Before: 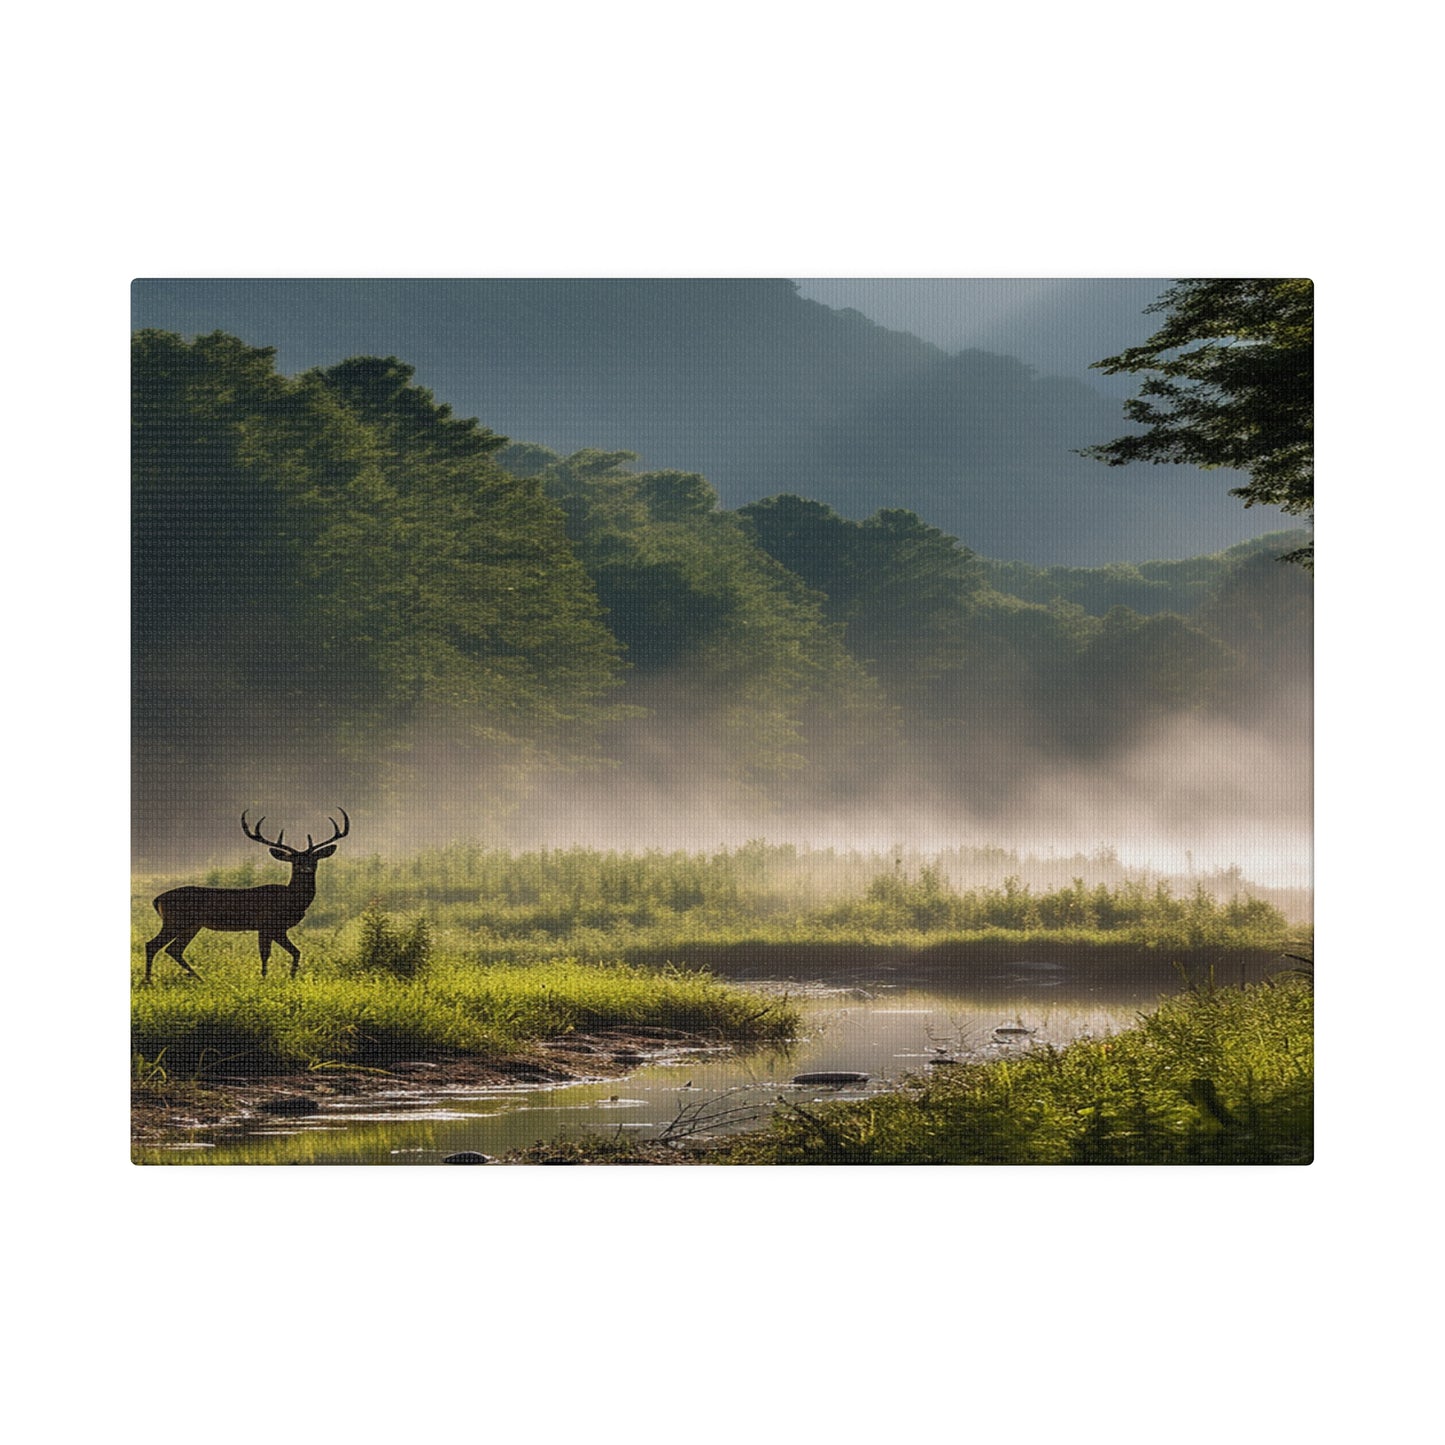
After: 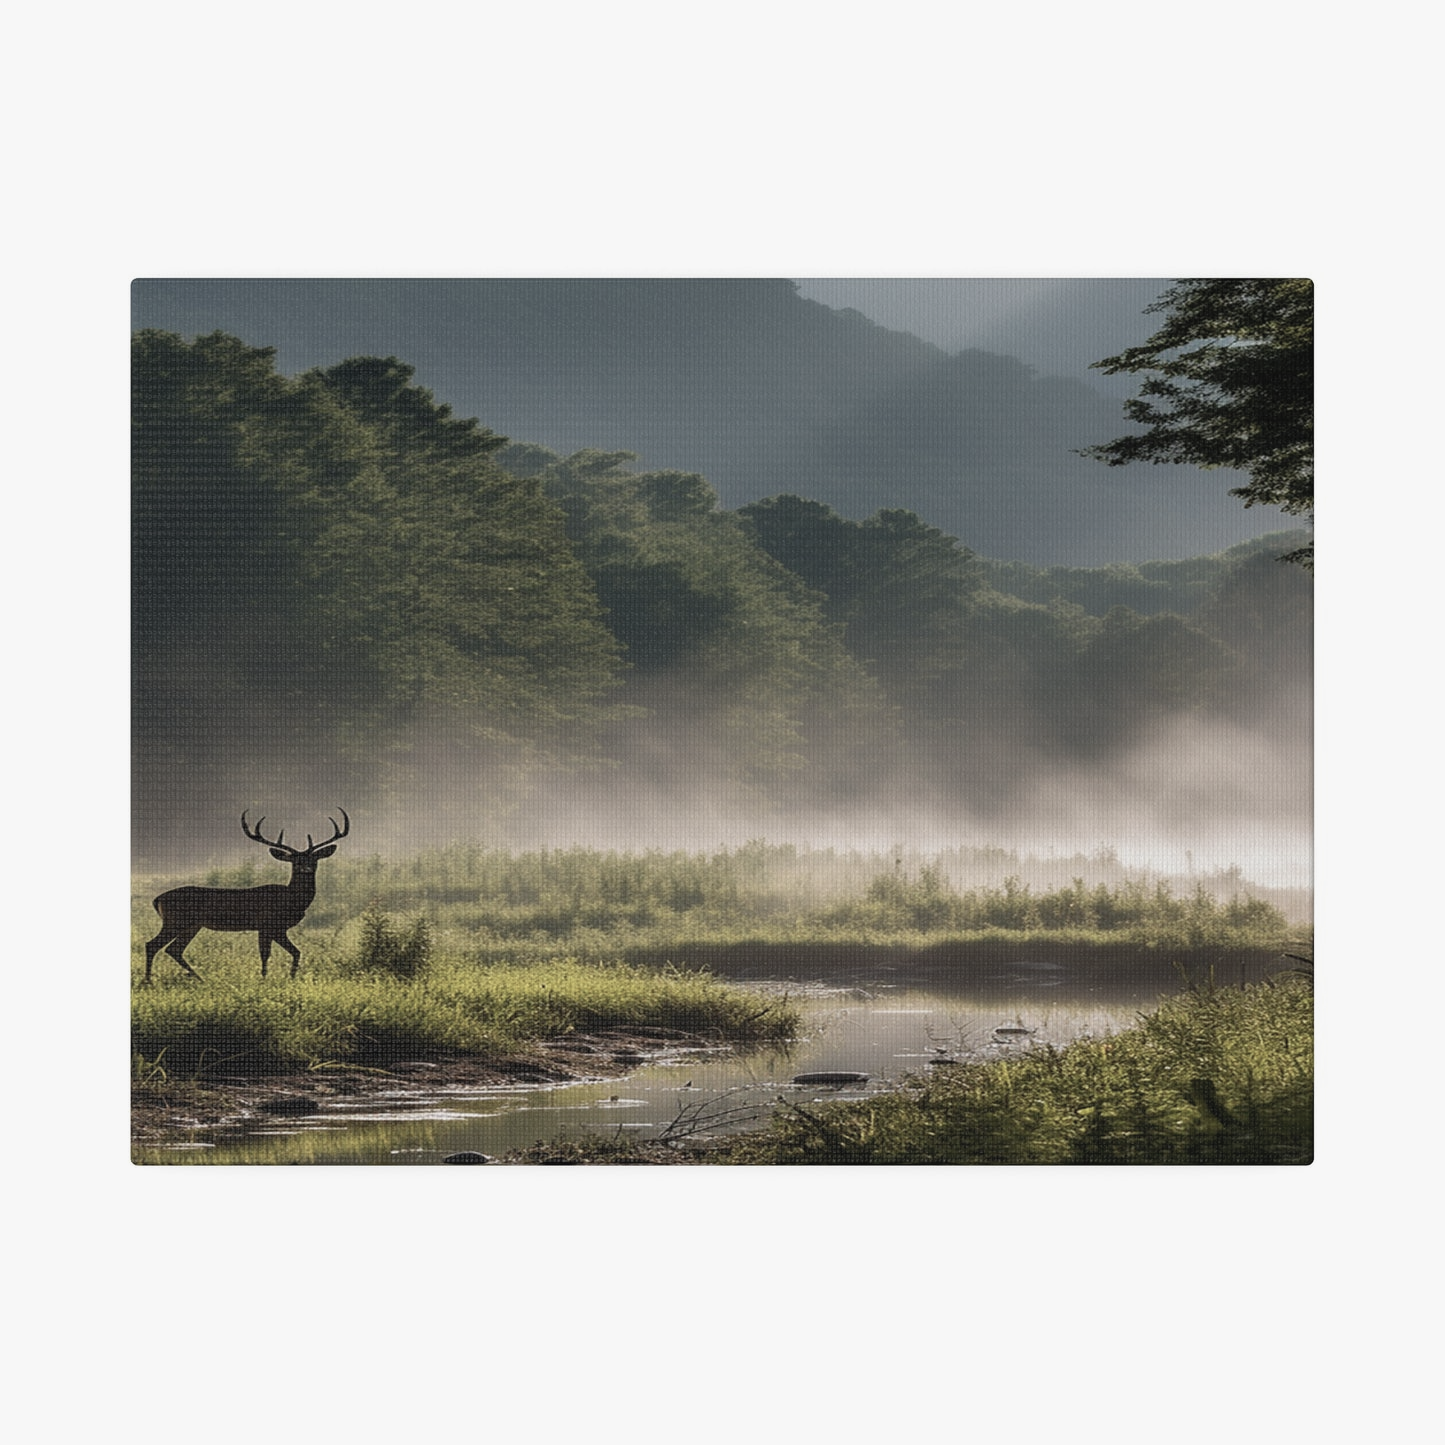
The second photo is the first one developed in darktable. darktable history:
contrast brightness saturation: contrast -0.058, saturation -0.407
